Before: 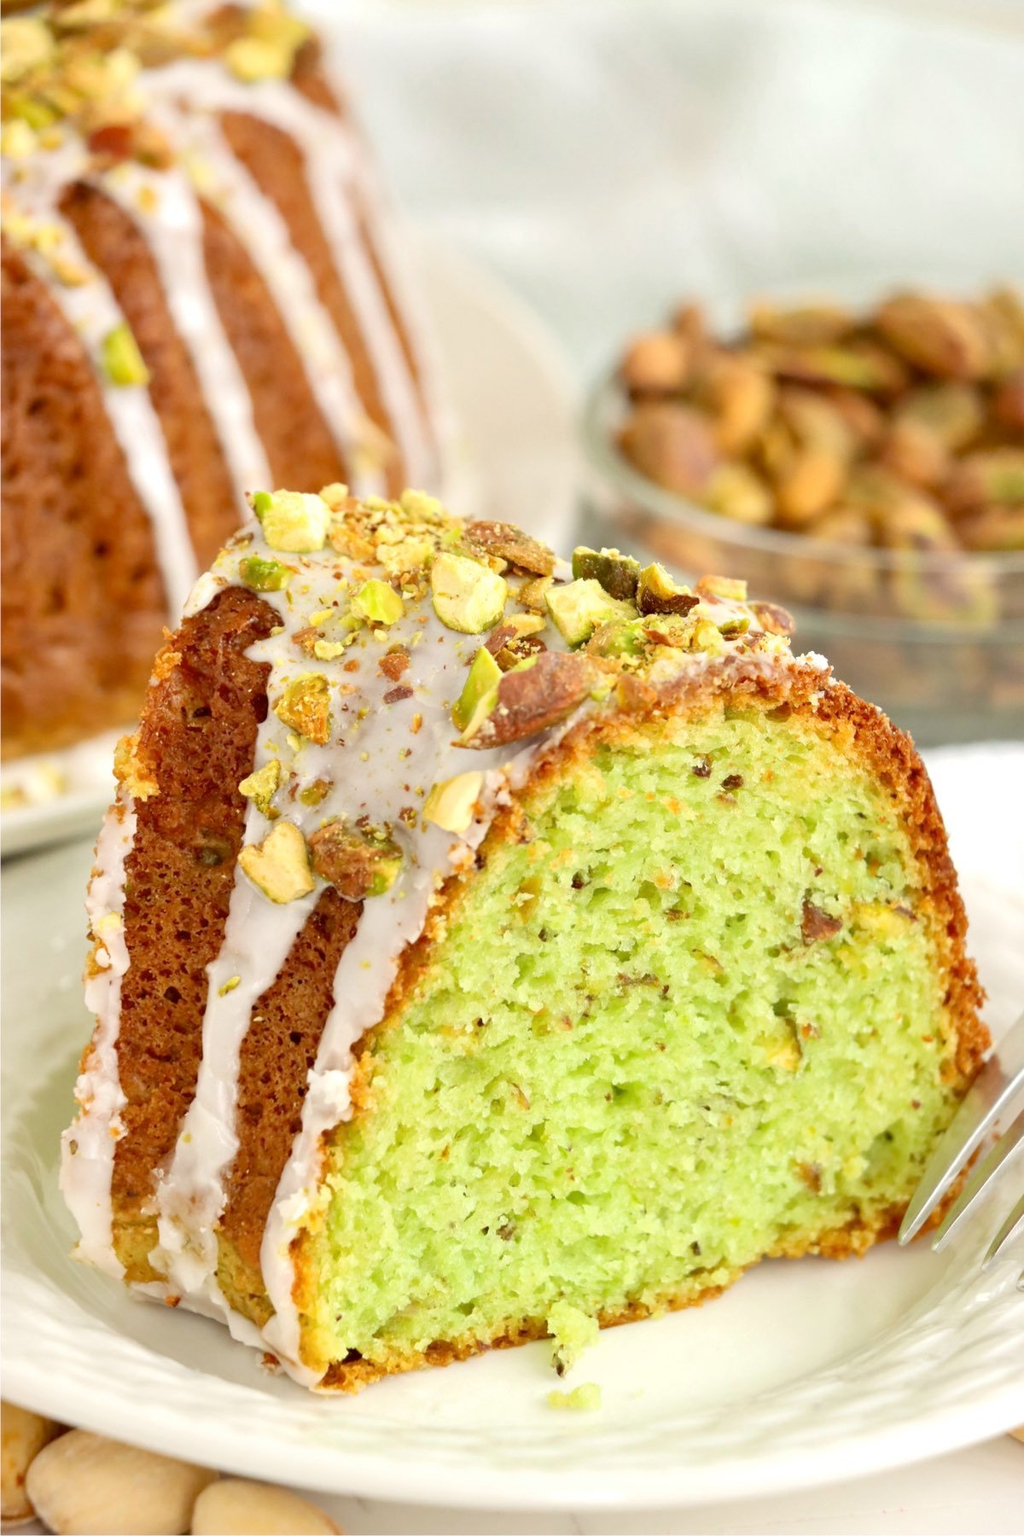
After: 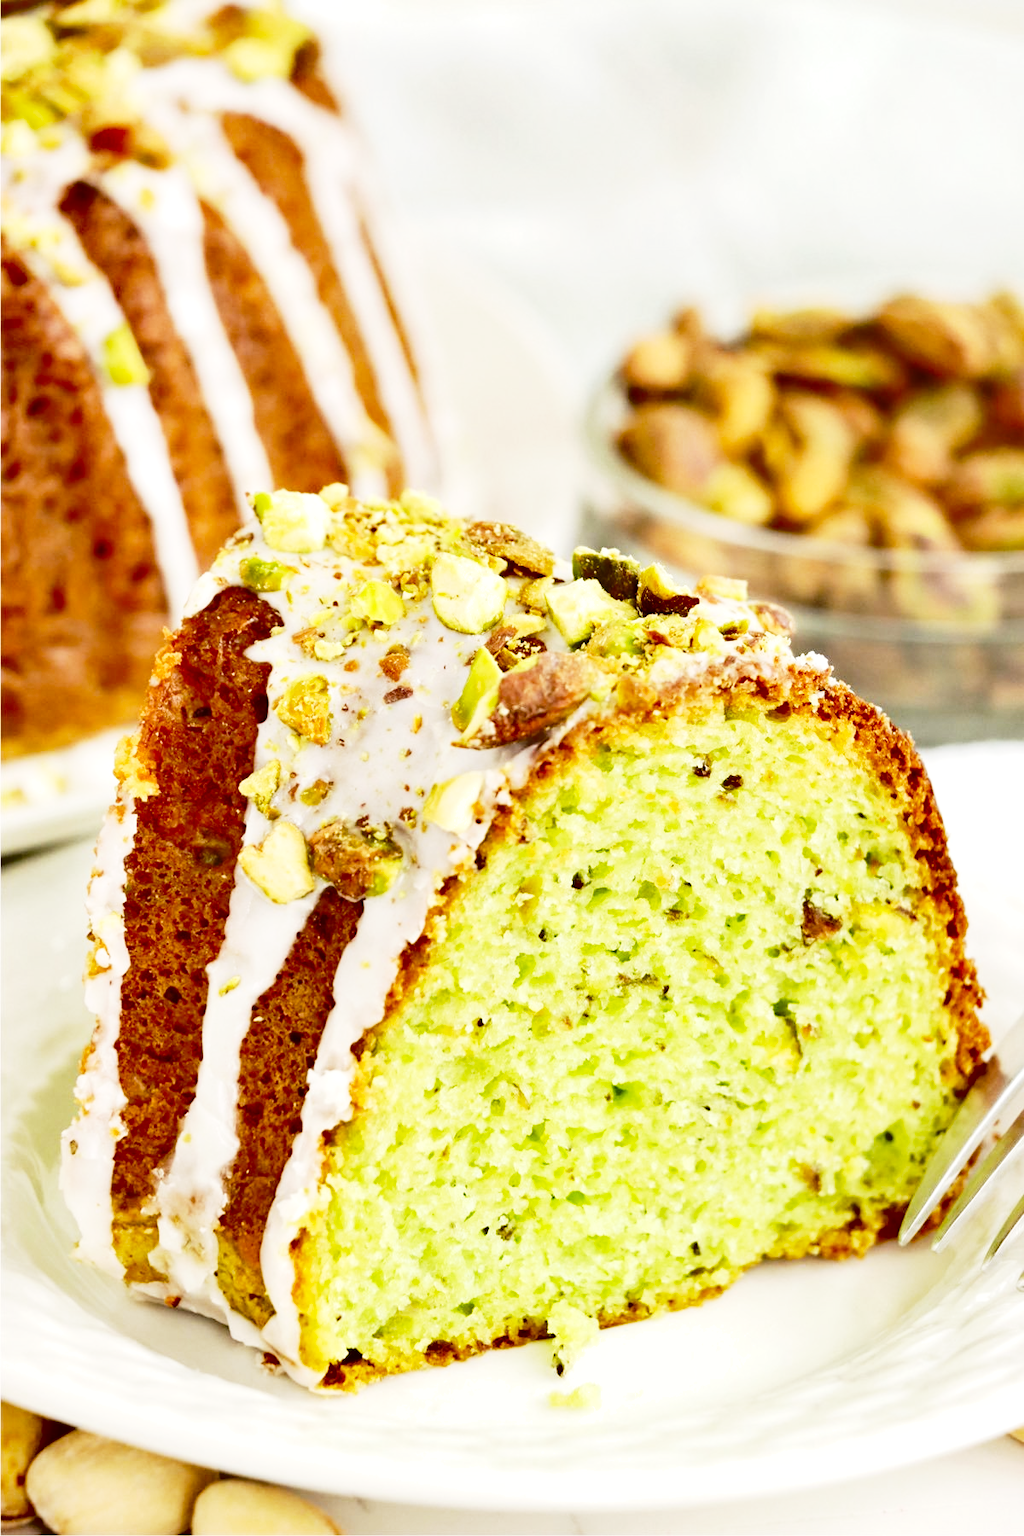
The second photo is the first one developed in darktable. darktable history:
shadows and highlights: shadows 43.71, white point adjustment -1.46, soften with gaussian
tone equalizer: -8 EV -0.001 EV, -7 EV 0.001 EV, -6 EV -0.002 EV, -5 EV -0.003 EV, -4 EV -0.062 EV, -3 EV -0.222 EV, -2 EV -0.267 EV, -1 EV 0.105 EV, +0 EV 0.303 EV
base curve: curves: ch0 [(0, 0) (0.028, 0.03) (0.121, 0.232) (0.46, 0.748) (0.859, 0.968) (1, 1)], preserve colors none
